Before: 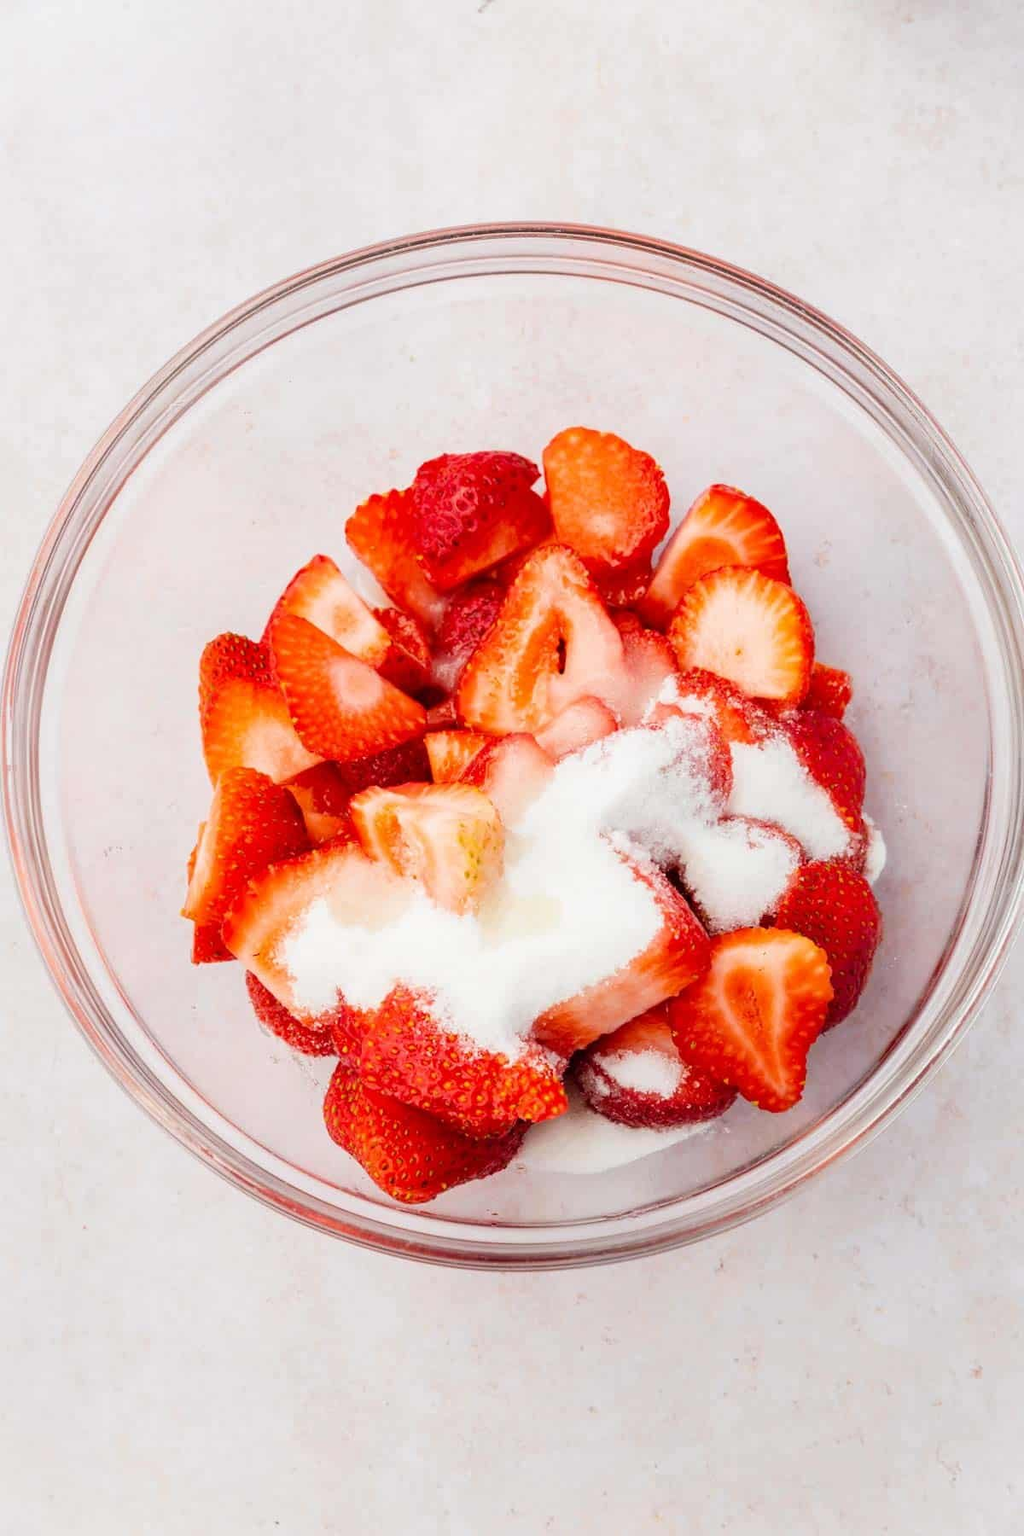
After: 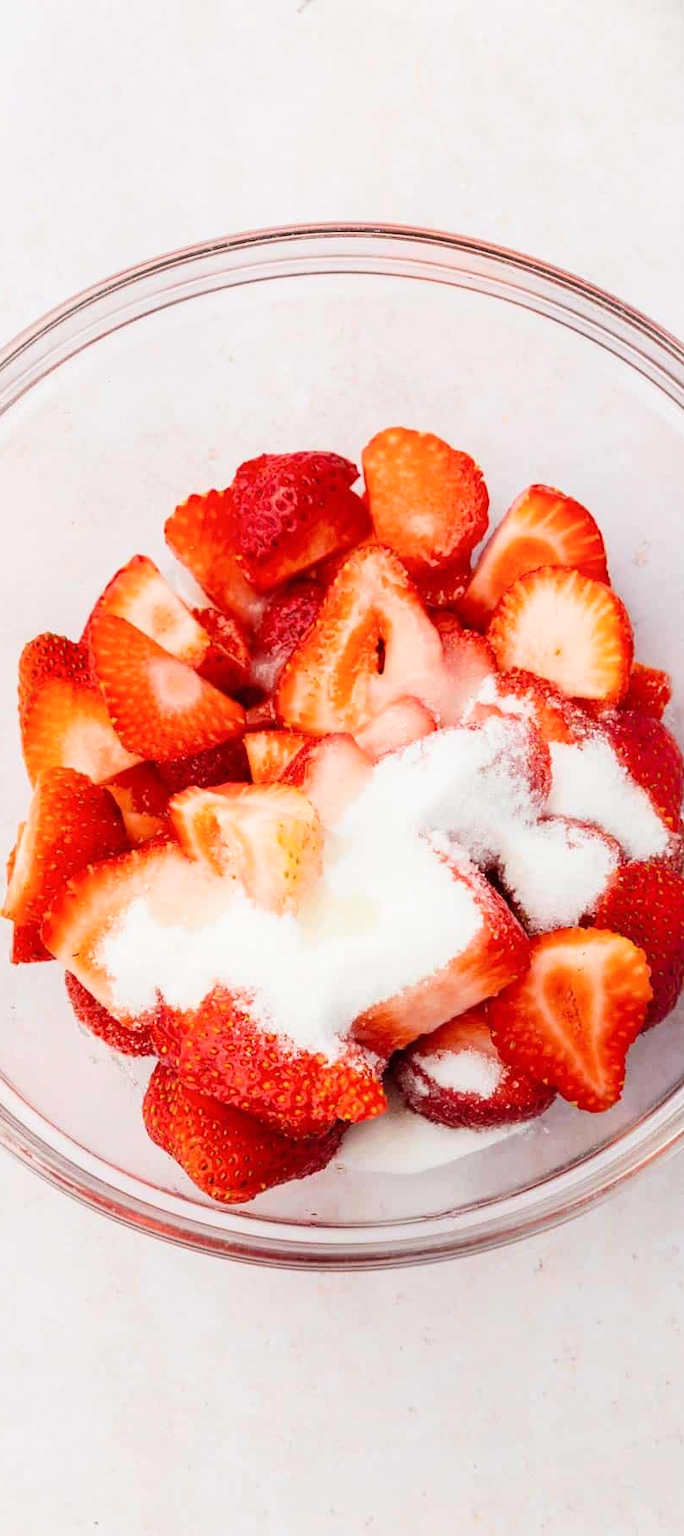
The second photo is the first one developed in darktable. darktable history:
crop and rotate: left 17.732%, right 15.423%
shadows and highlights: shadows 0, highlights 40
